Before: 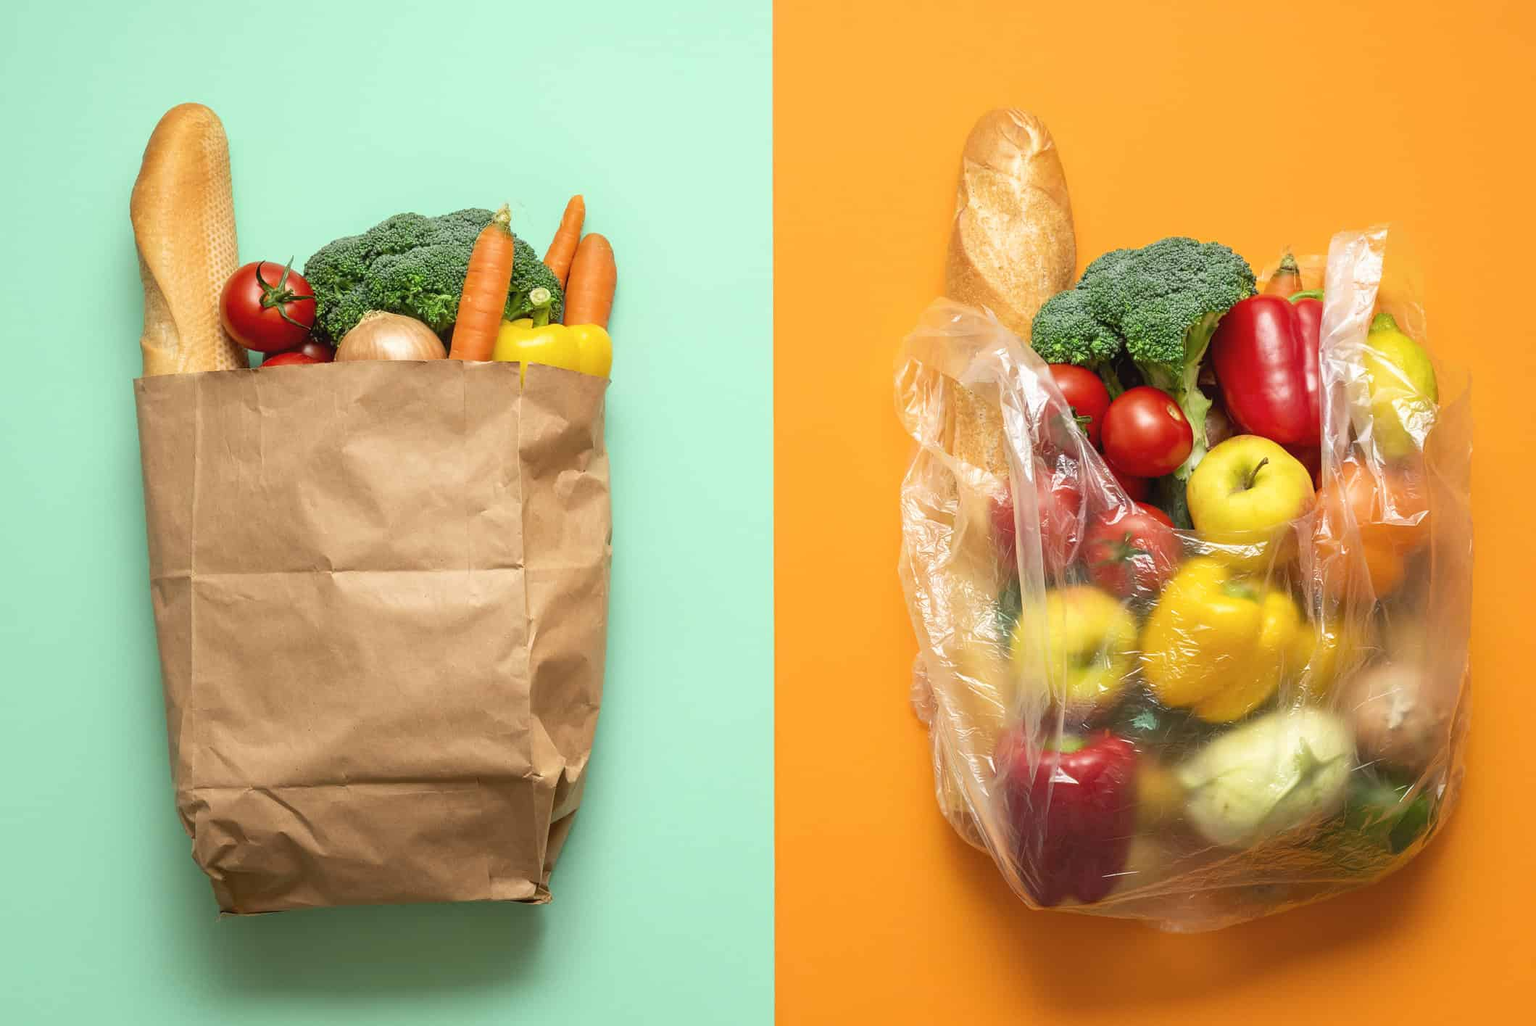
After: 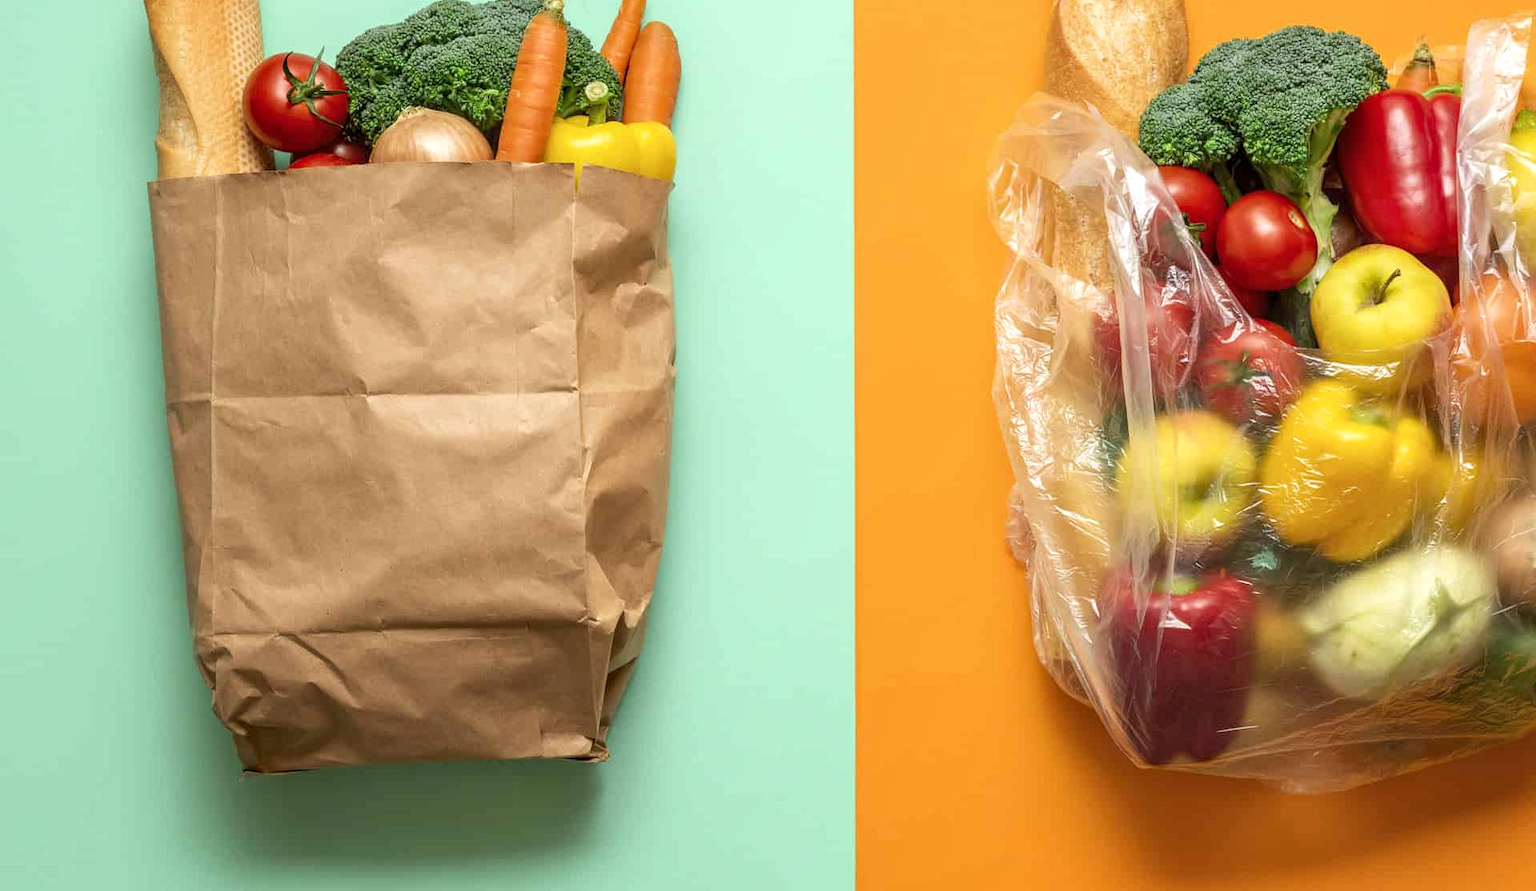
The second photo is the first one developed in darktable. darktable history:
crop: top 20.916%, right 9.437%, bottom 0.316%
local contrast: on, module defaults
